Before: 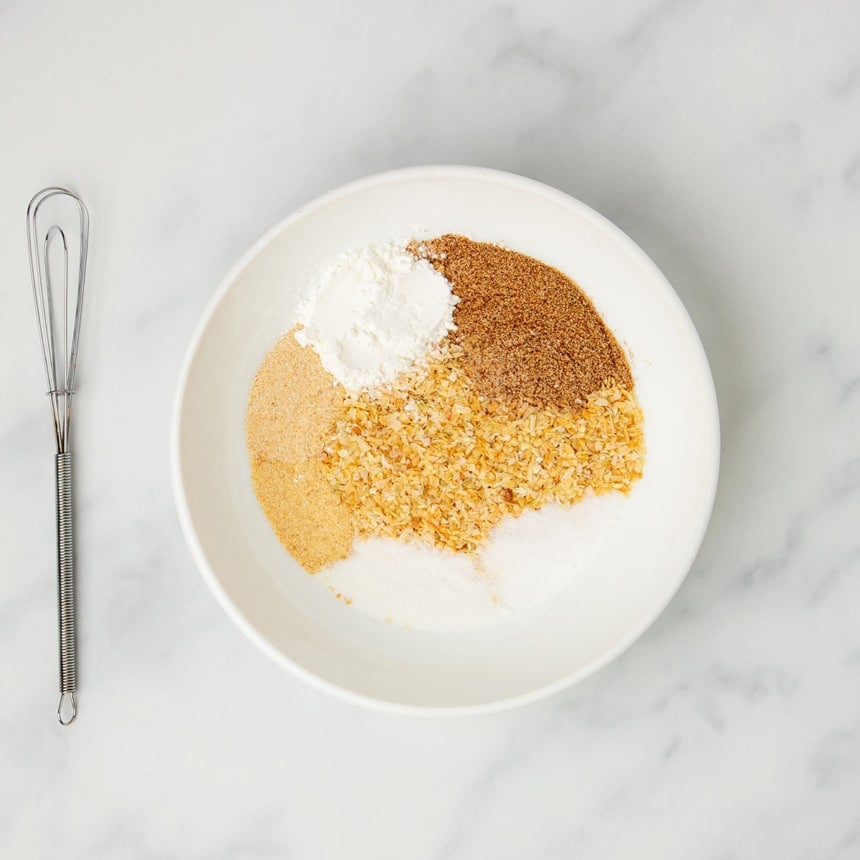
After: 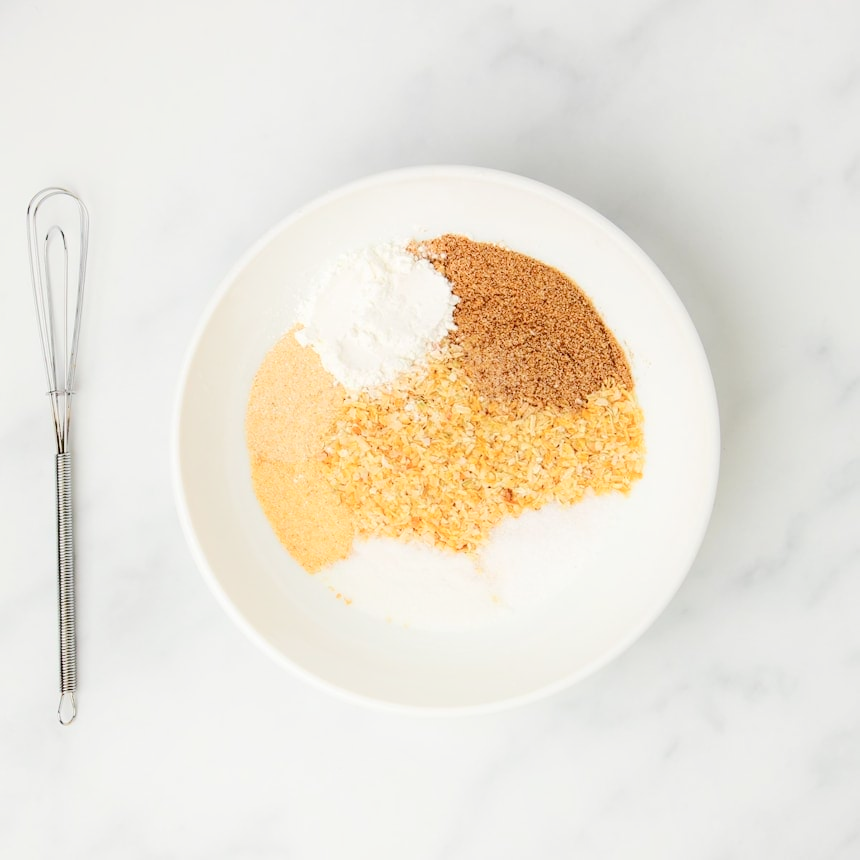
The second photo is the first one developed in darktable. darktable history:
shadows and highlights: shadows -23.08, highlights 46.15, soften with gaussian
exposure: black level correction 0.004, exposure 0.014 EV, compensate highlight preservation false
